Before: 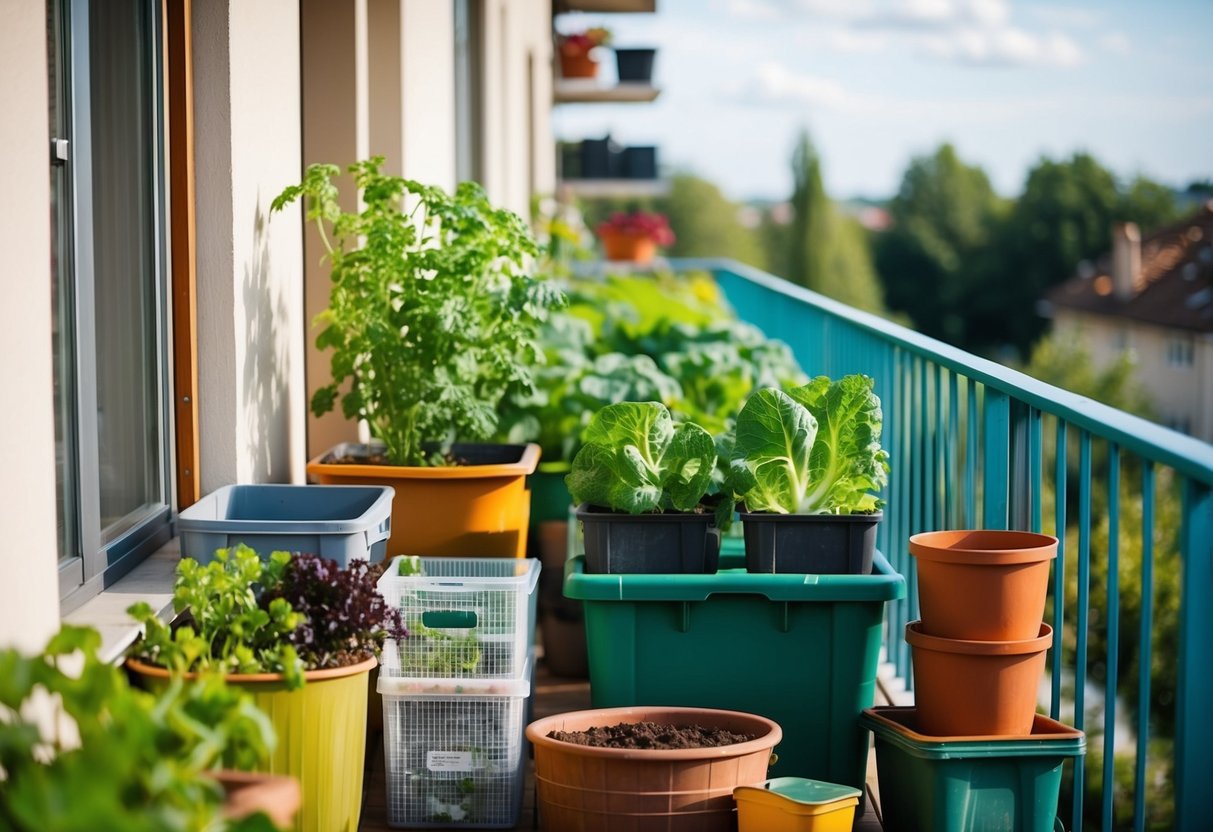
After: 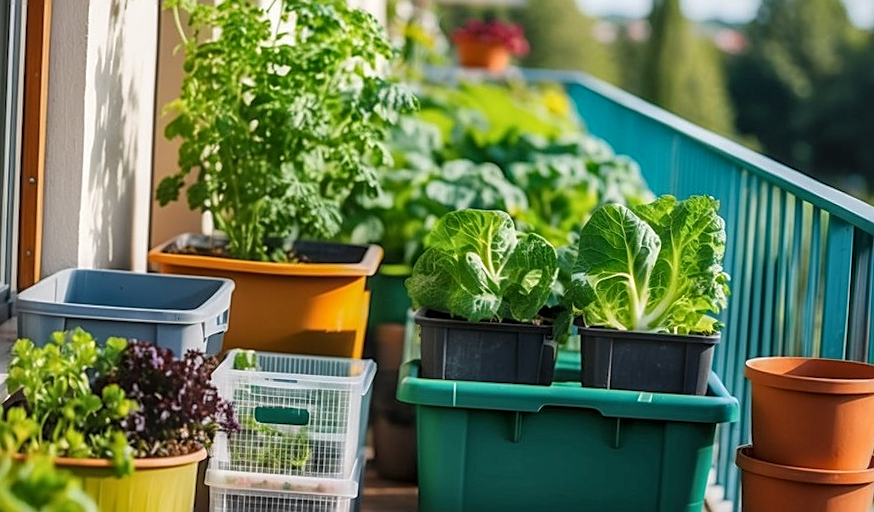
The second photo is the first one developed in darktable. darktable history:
crop and rotate: angle -3.41°, left 9.755%, top 21.093%, right 11.997%, bottom 12.019%
local contrast: highlights 4%, shadows 5%, detail 133%
sharpen: on, module defaults
